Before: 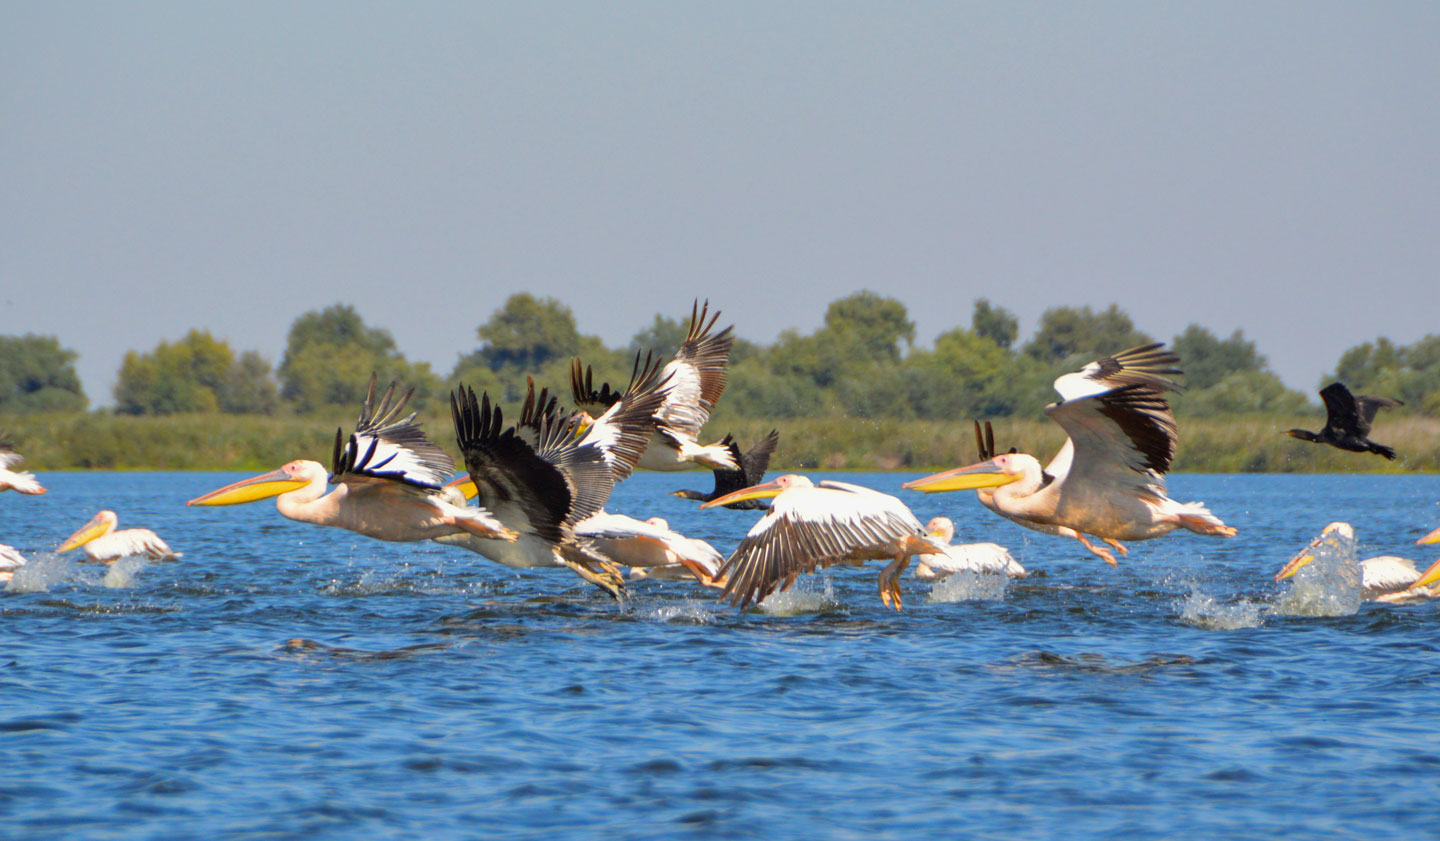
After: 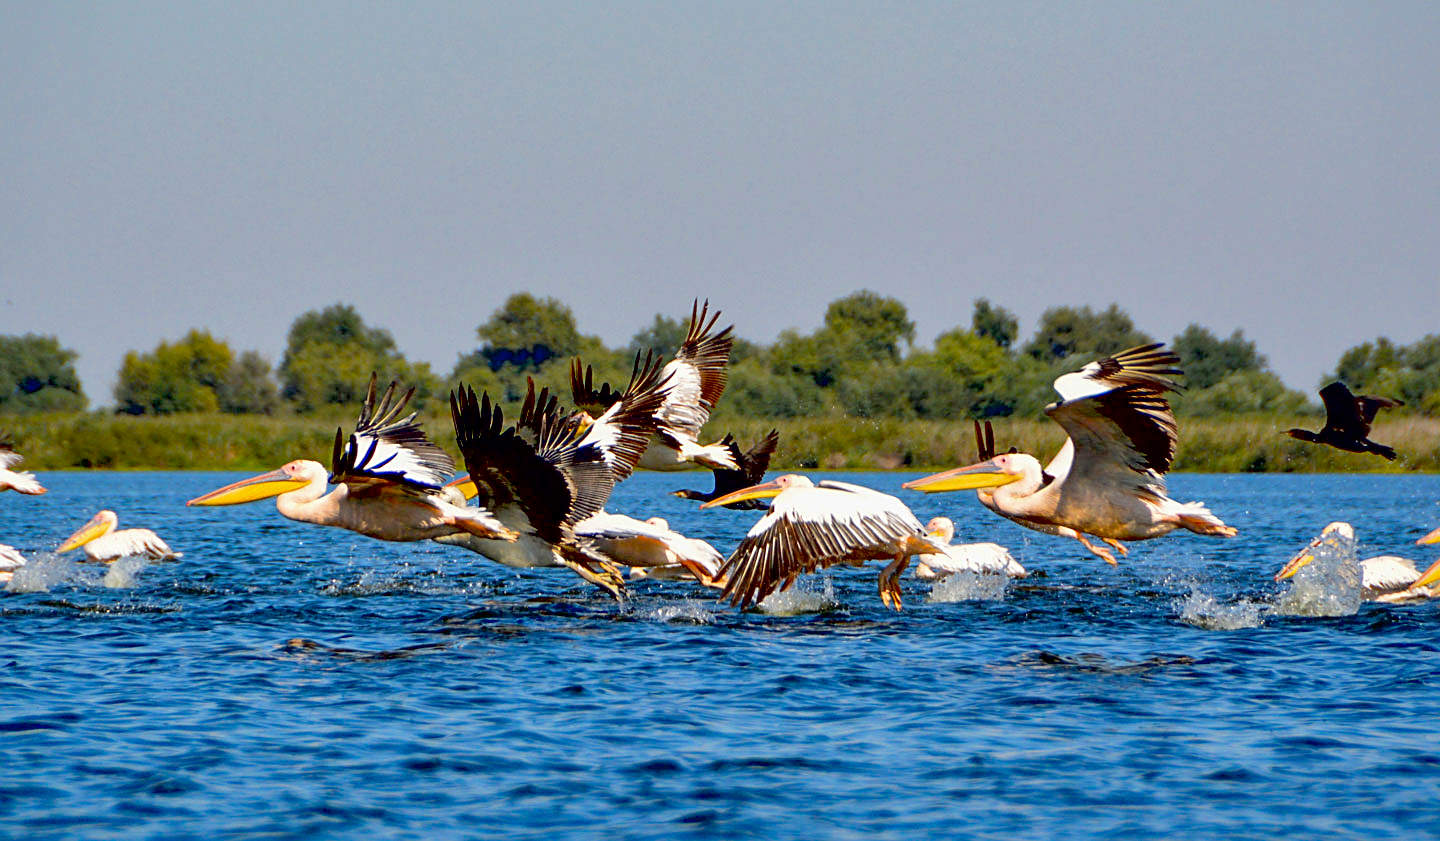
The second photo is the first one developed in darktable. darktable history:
local contrast: mode bilateral grid, contrast 20, coarseness 50, detail 120%, midtone range 0.2
exposure: black level correction 0.056, compensate highlight preservation false
sharpen: on, module defaults
